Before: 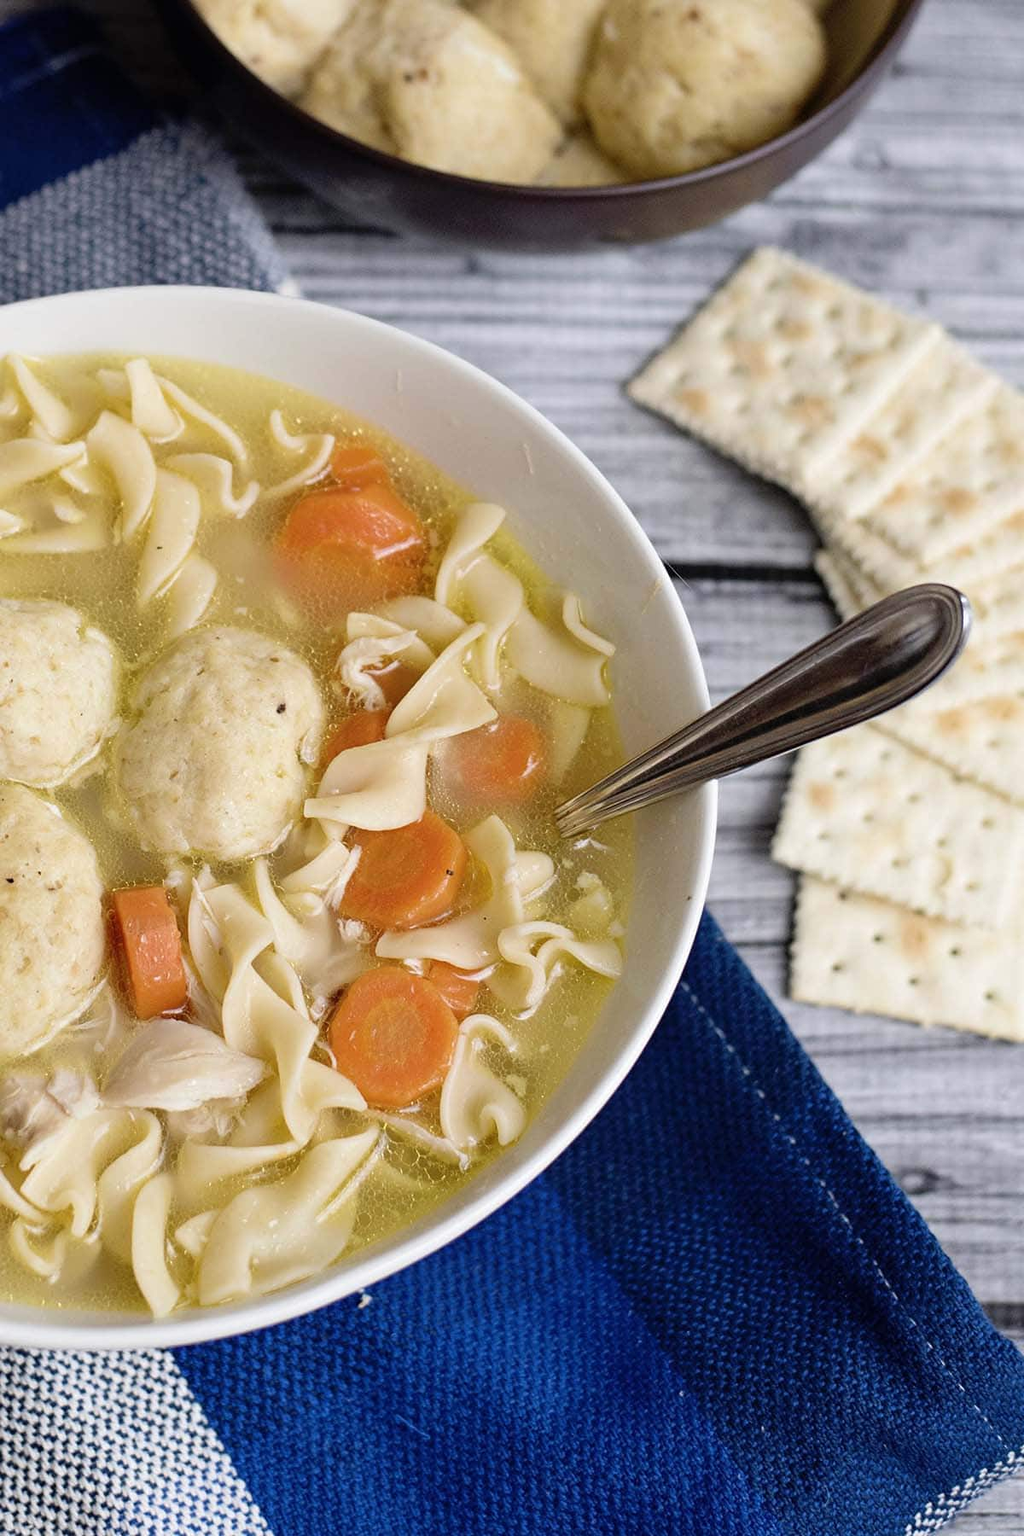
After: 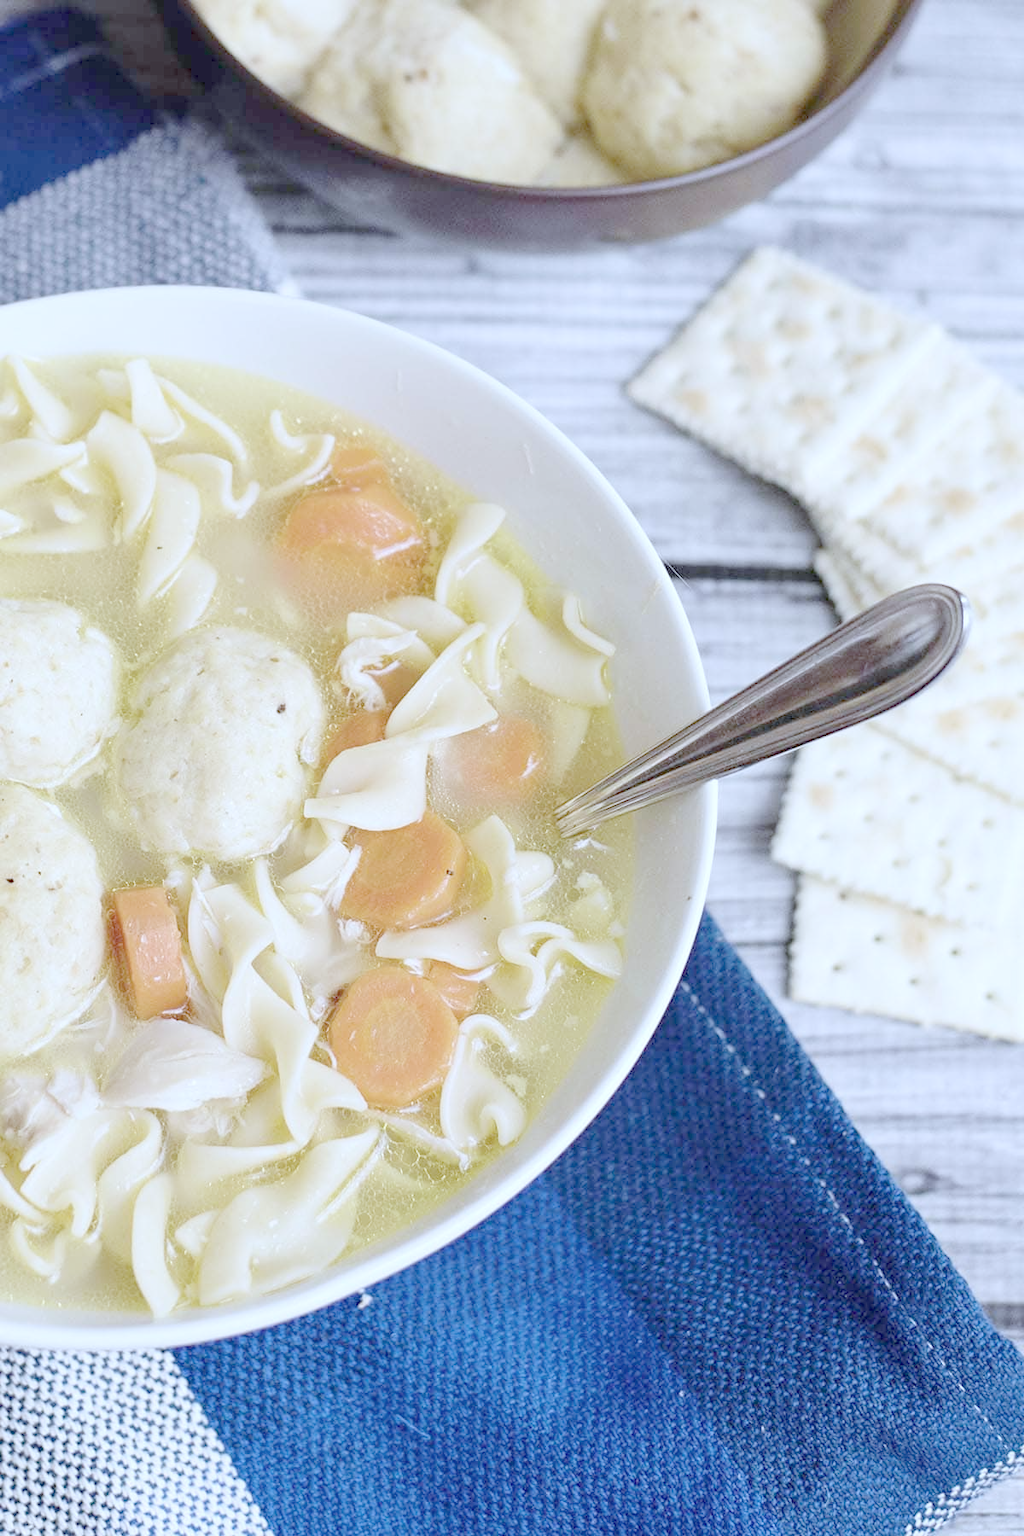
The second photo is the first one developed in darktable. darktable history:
highlight reconstruction: method clip highlights, iterations 1, diameter of reconstruction 64 px
color calibration: illuminant as shot in camera, x 0.369, y 0.376, temperature 4328.46 K, gamut compression 3
